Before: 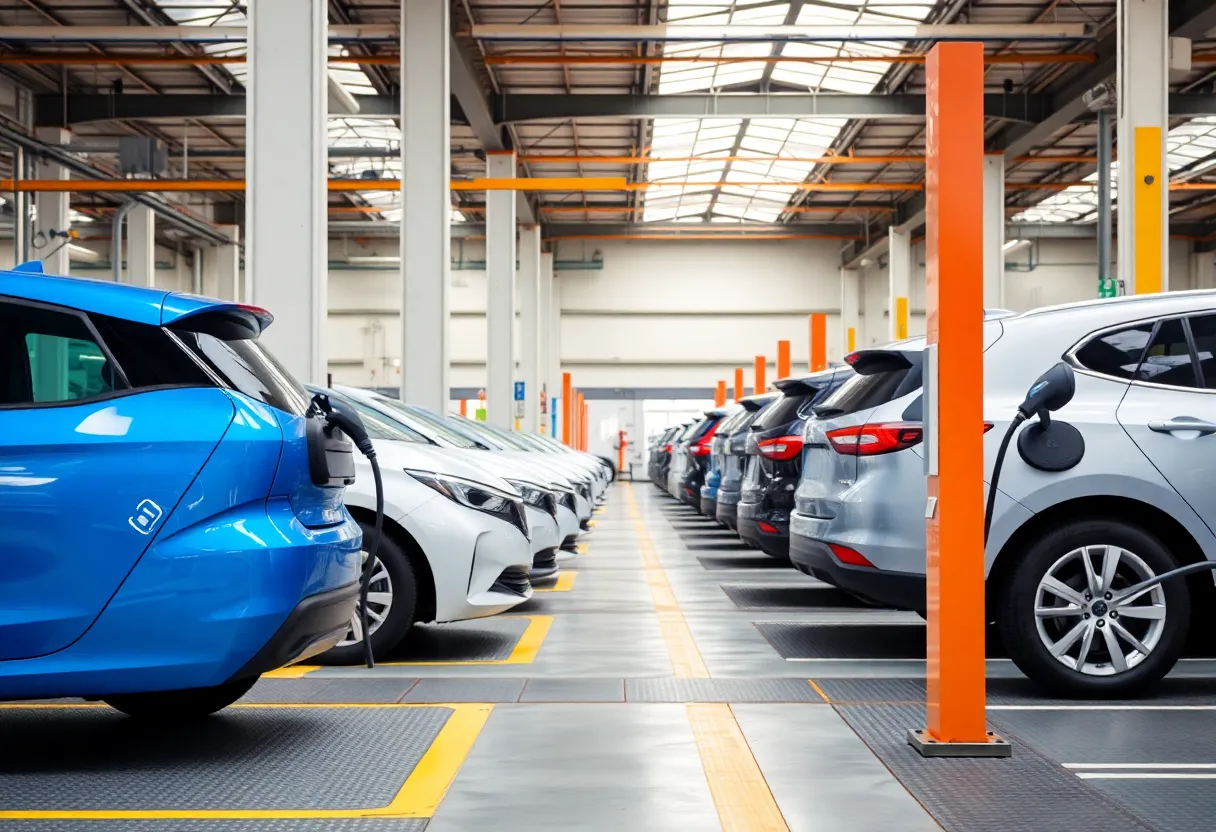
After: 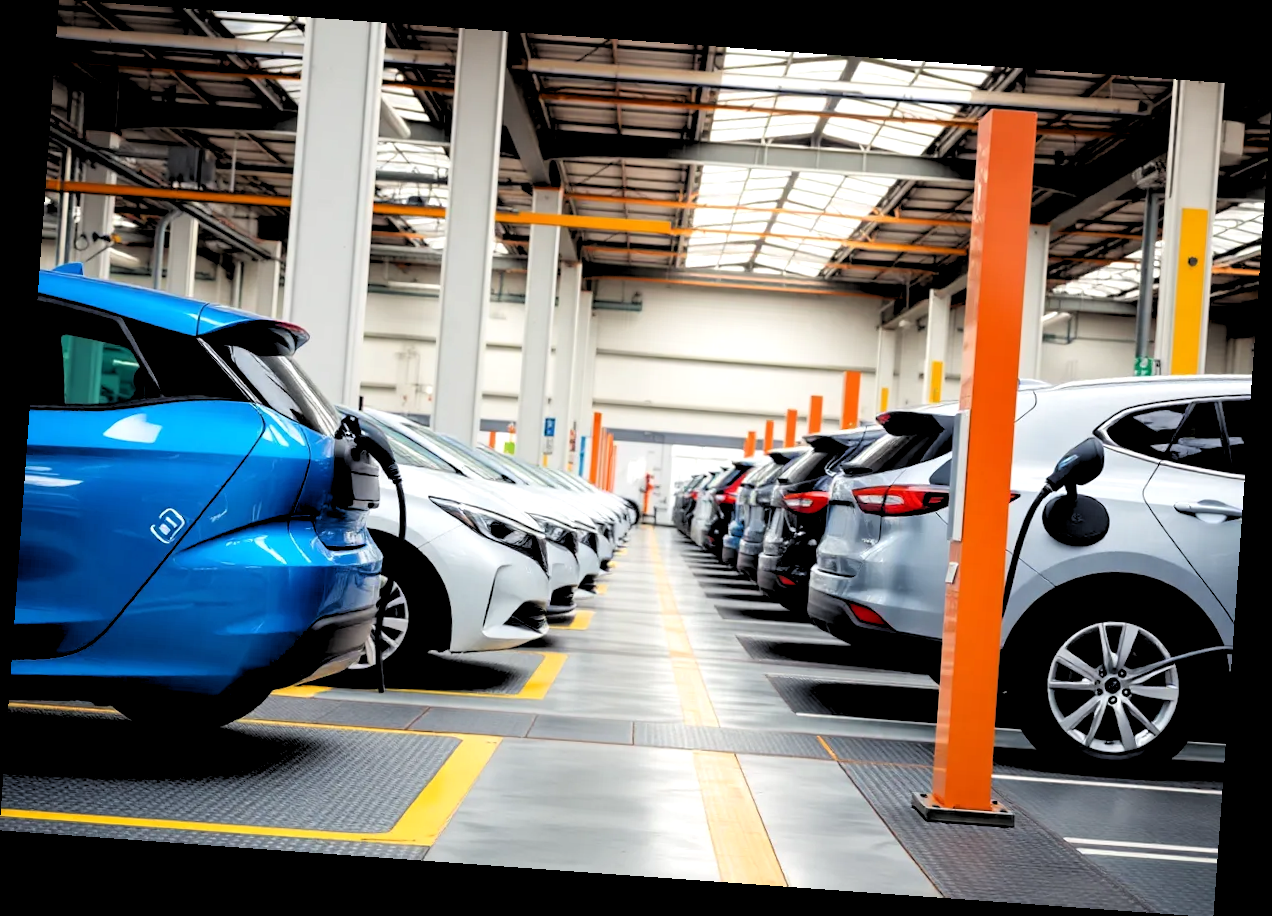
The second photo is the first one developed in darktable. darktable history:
rgb levels: levels [[0.034, 0.472, 0.904], [0, 0.5, 1], [0, 0.5, 1]]
rotate and perspective: rotation 4.1°, automatic cropping off
white balance: red 1, blue 1
